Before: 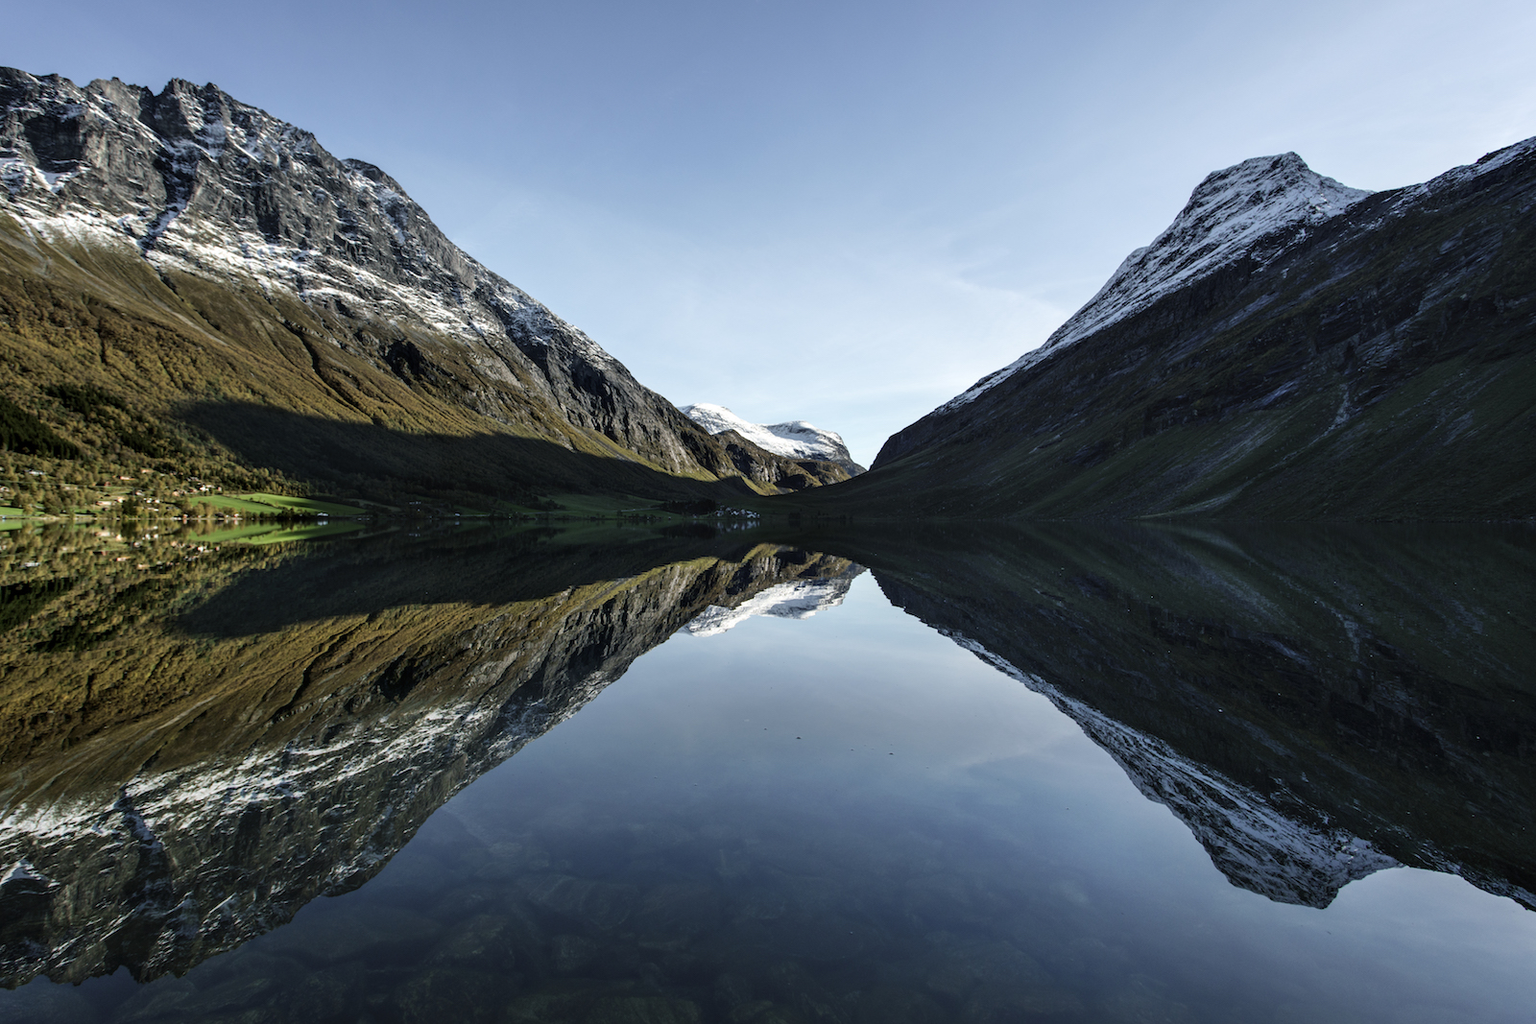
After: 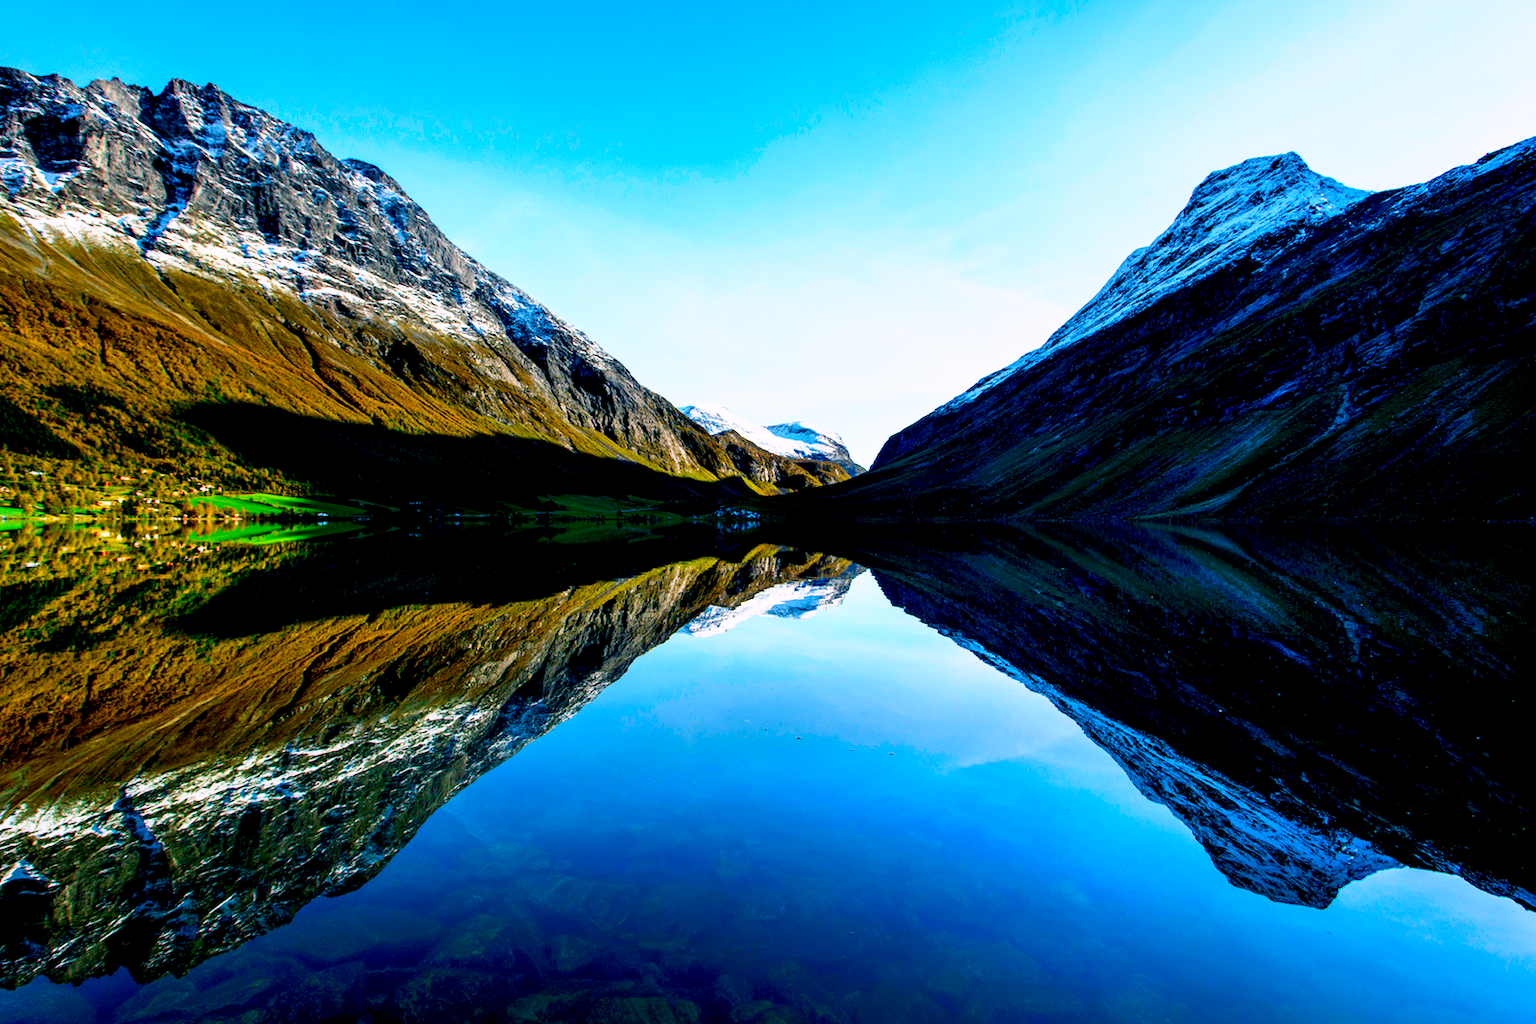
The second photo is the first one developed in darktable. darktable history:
base curve: curves: ch0 [(0, 0) (0.557, 0.834) (1, 1)], preserve colors none
color correction: highlights a* 1.59, highlights b* -1.74, saturation 2.49
exposure: black level correction 0.011, compensate highlight preservation false
